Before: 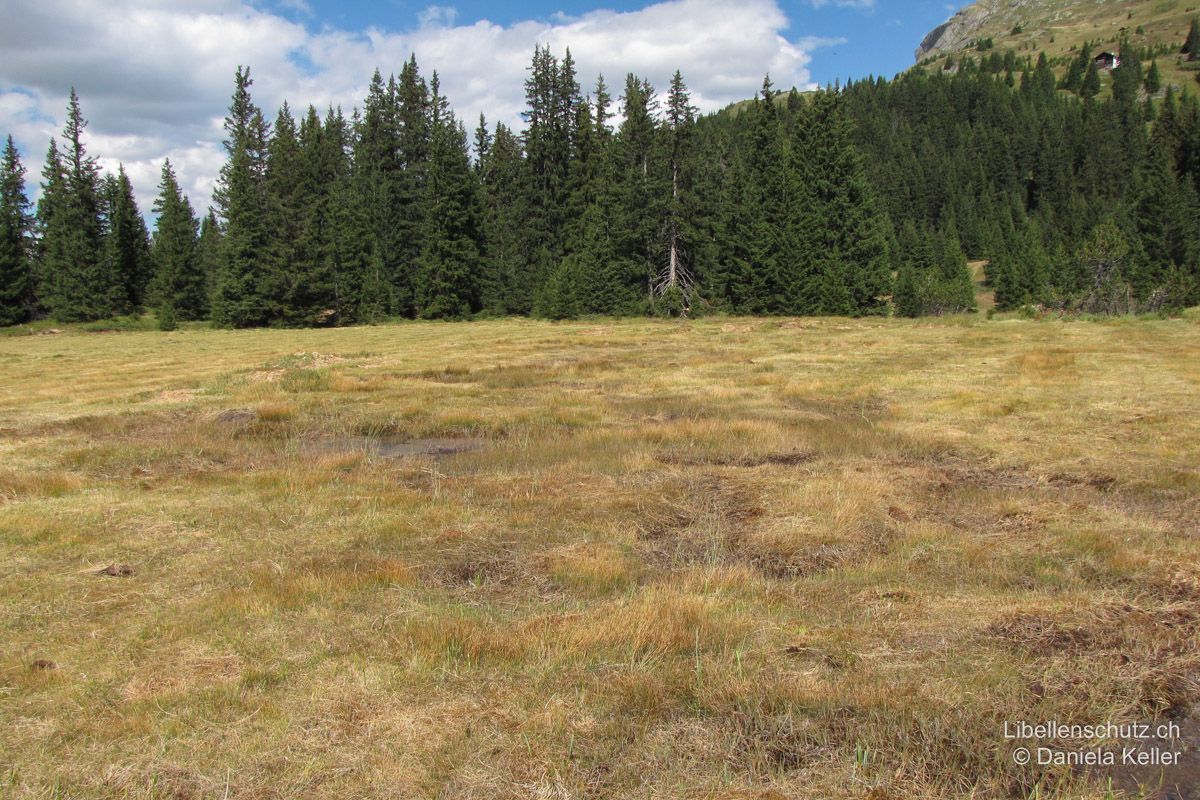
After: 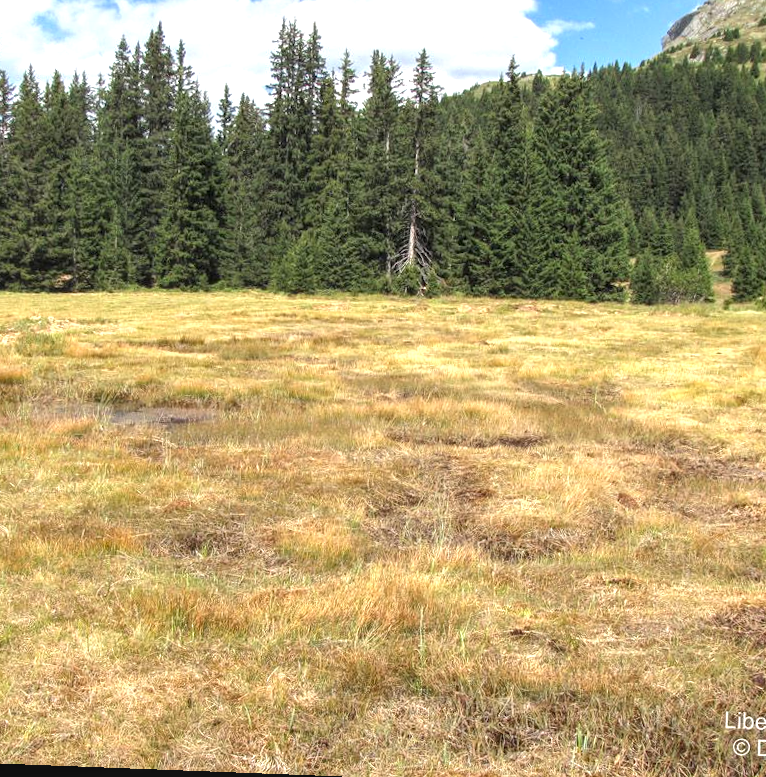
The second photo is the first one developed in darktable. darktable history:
rotate and perspective: rotation 2.17°, automatic cropping off
tone equalizer: on, module defaults
exposure: black level correction 0, exposure 0.9 EV, compensate exposure bias true, compensate highlight preservation false
crop and rotate: left 22.918%, top 5.629%, right 14.711%, bottom 2.247%
local contrast: highlights 55%, shadows 52%, detail 130%, midtone range 0.452
